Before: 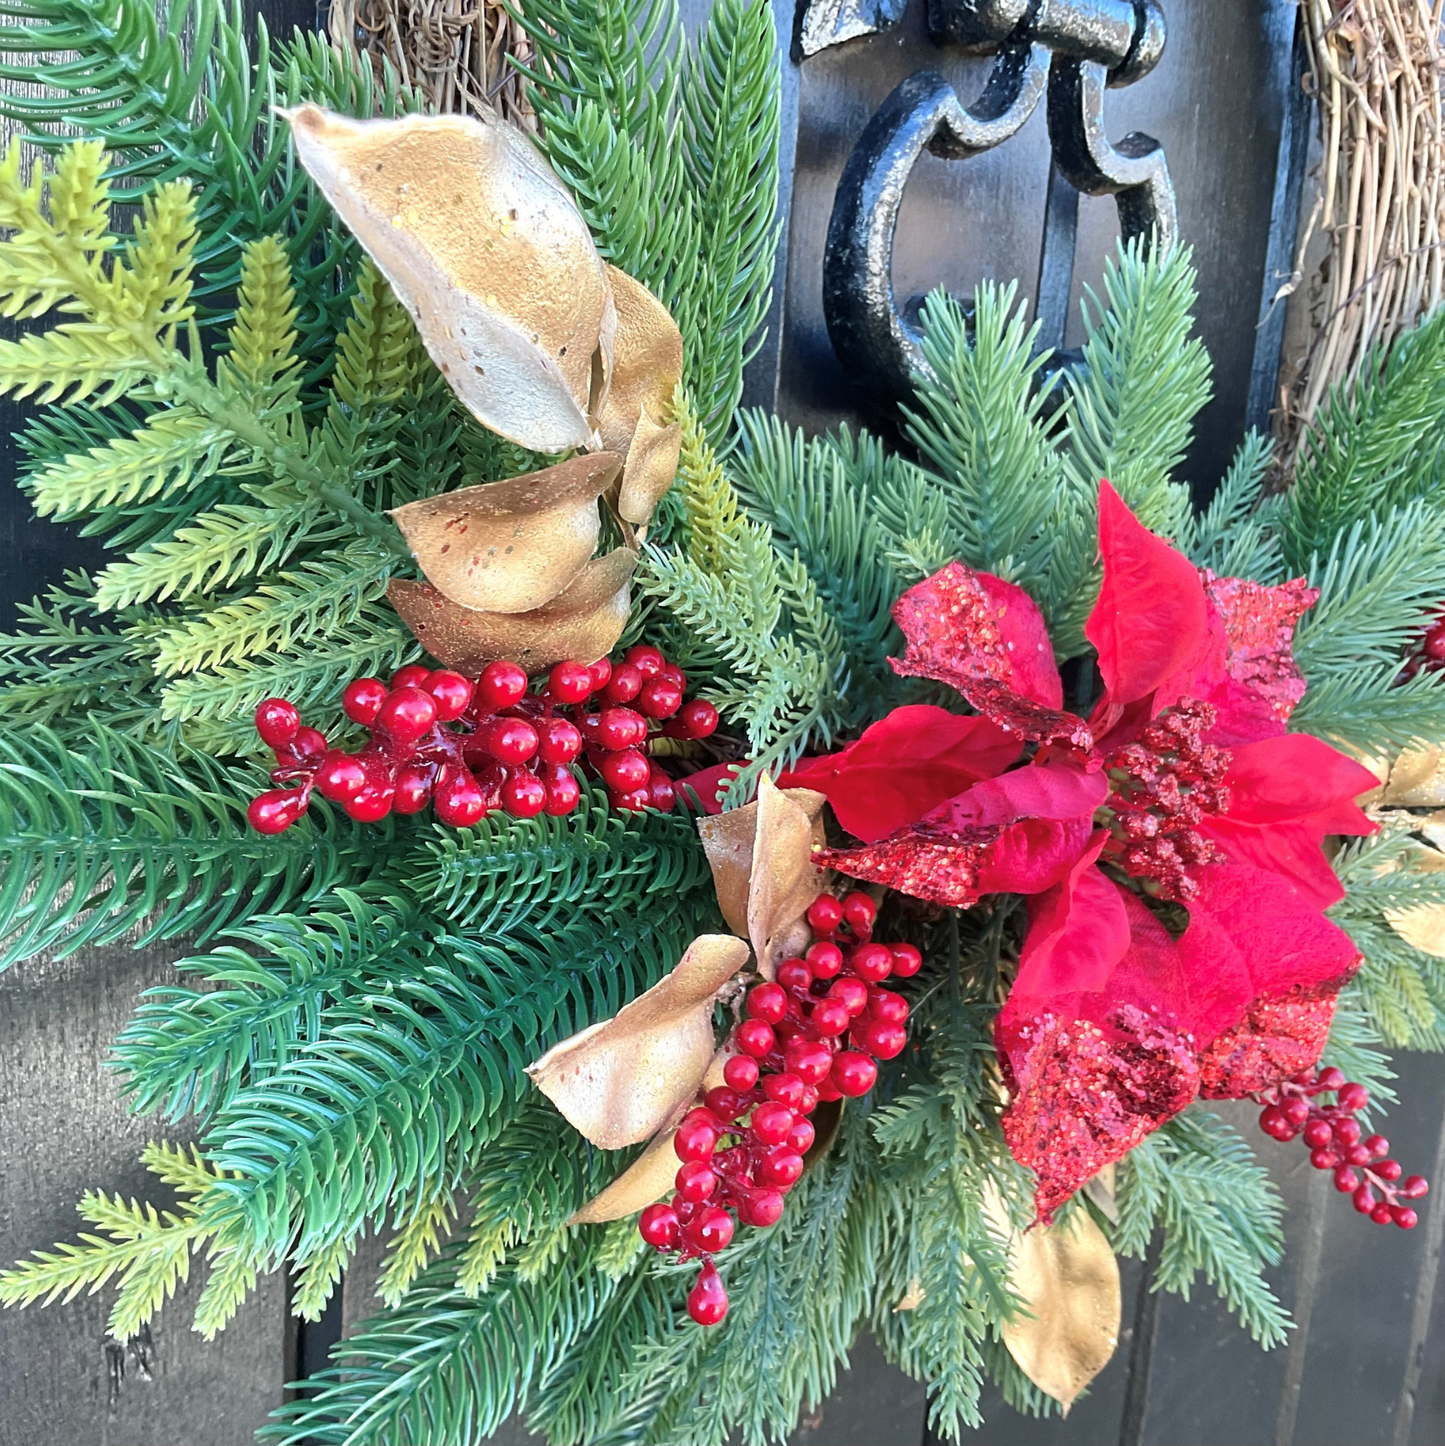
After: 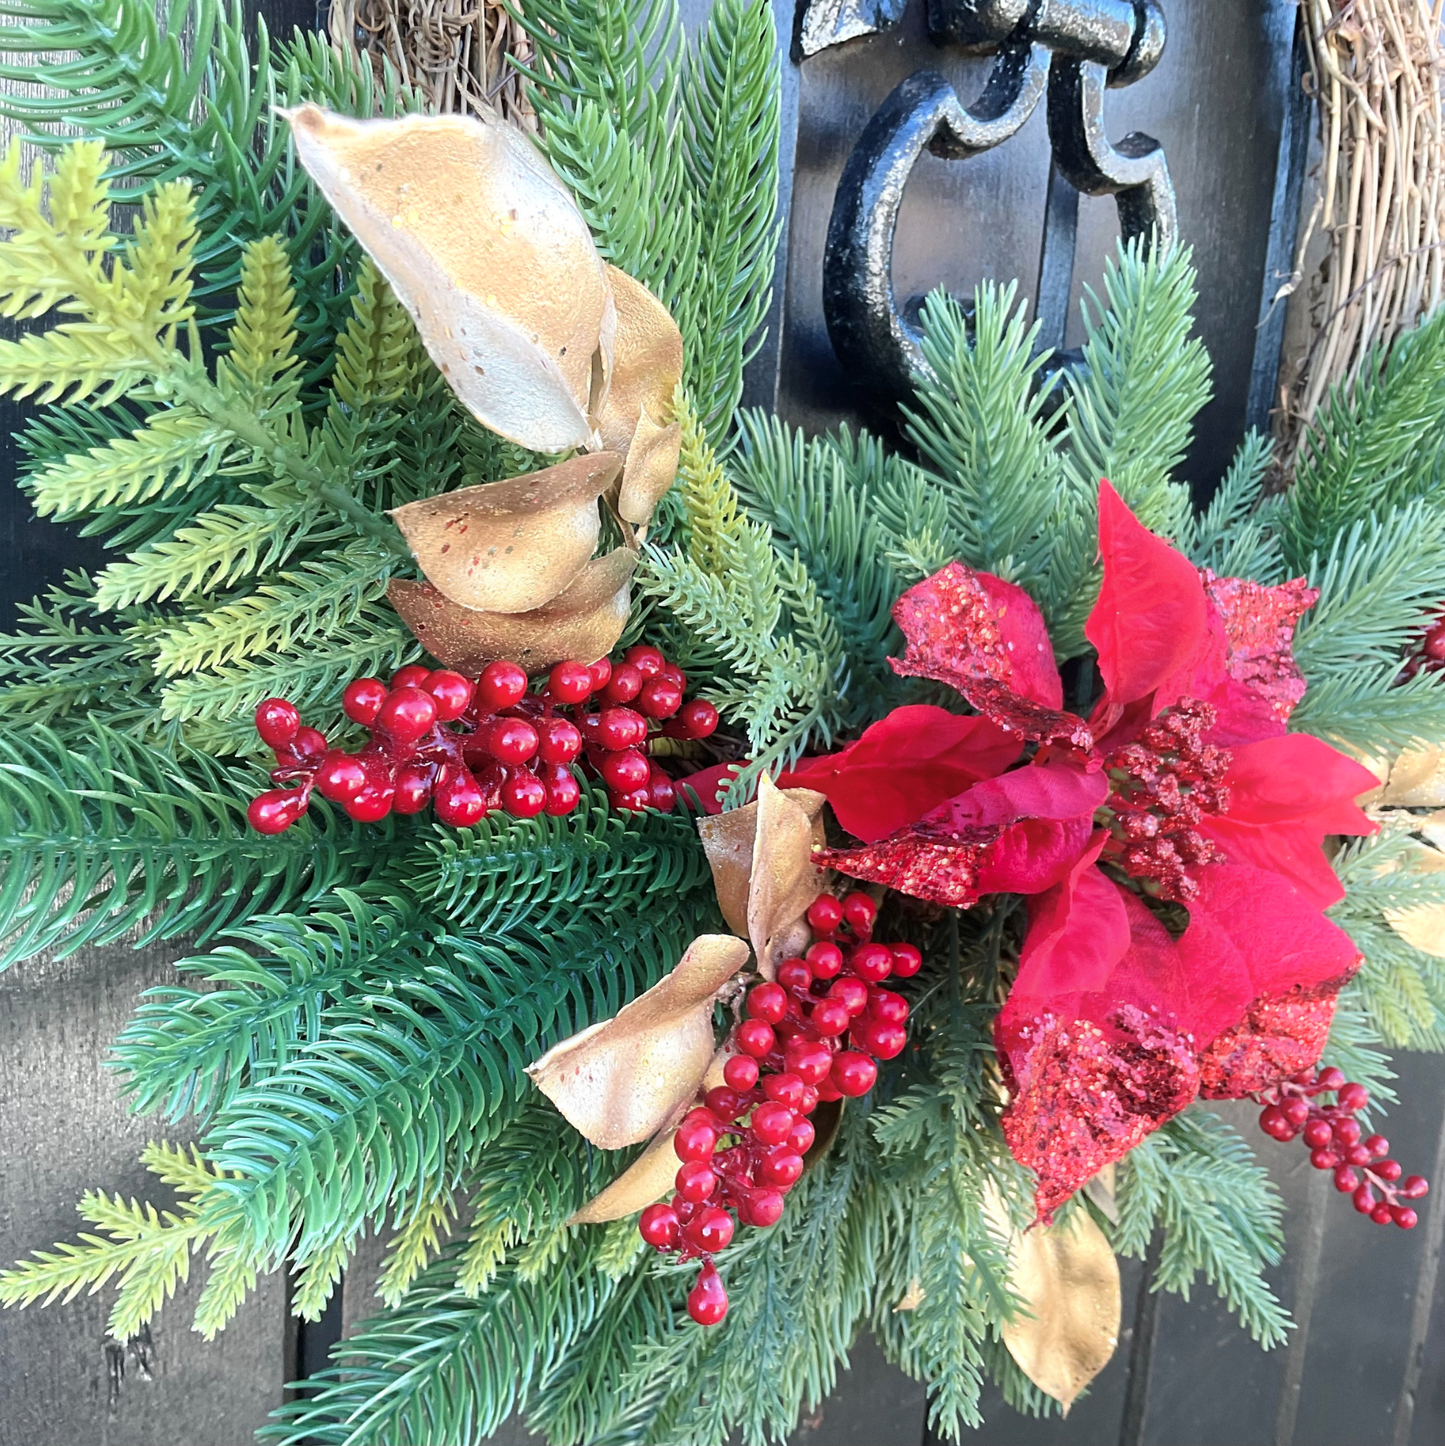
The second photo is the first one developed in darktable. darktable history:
contrast brightness saturation: saturation -0.05
shadows and highlights: shadows -90, highlights 90, soften with gaussian
